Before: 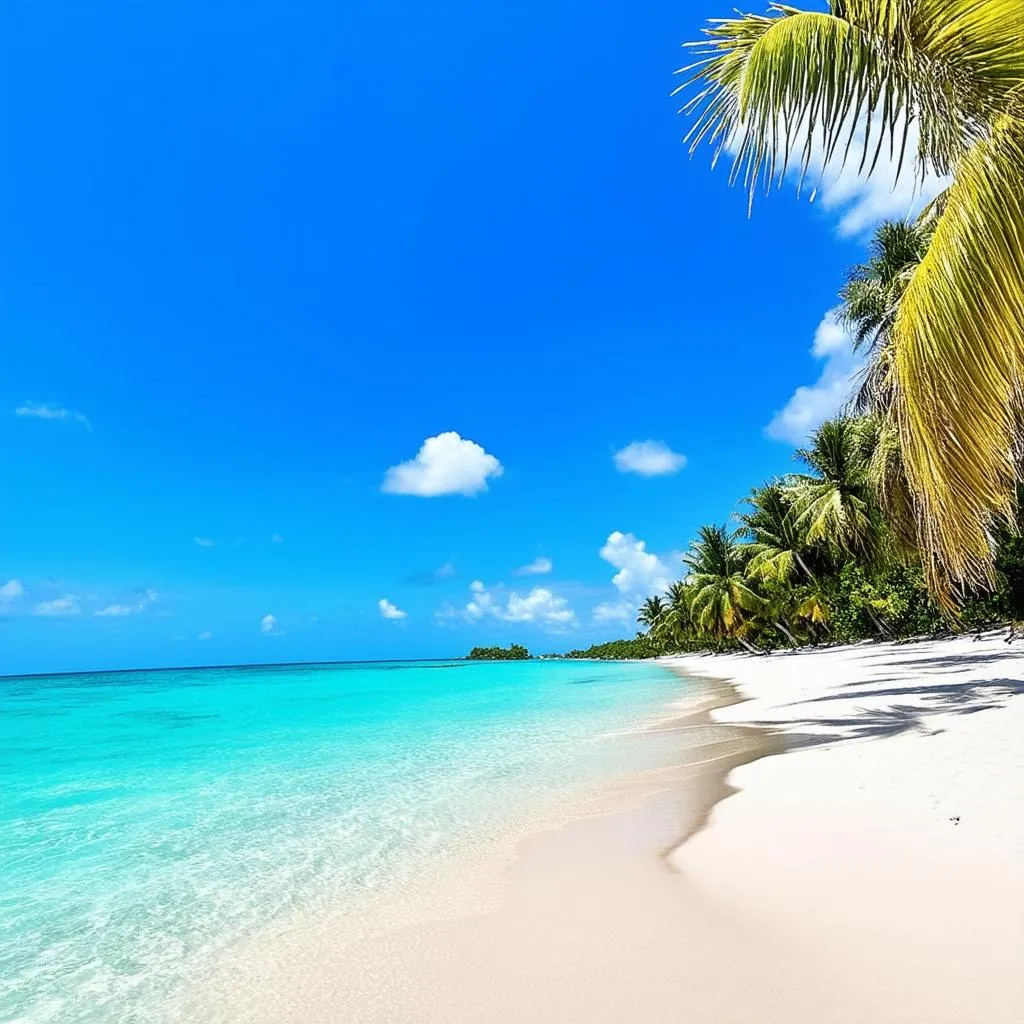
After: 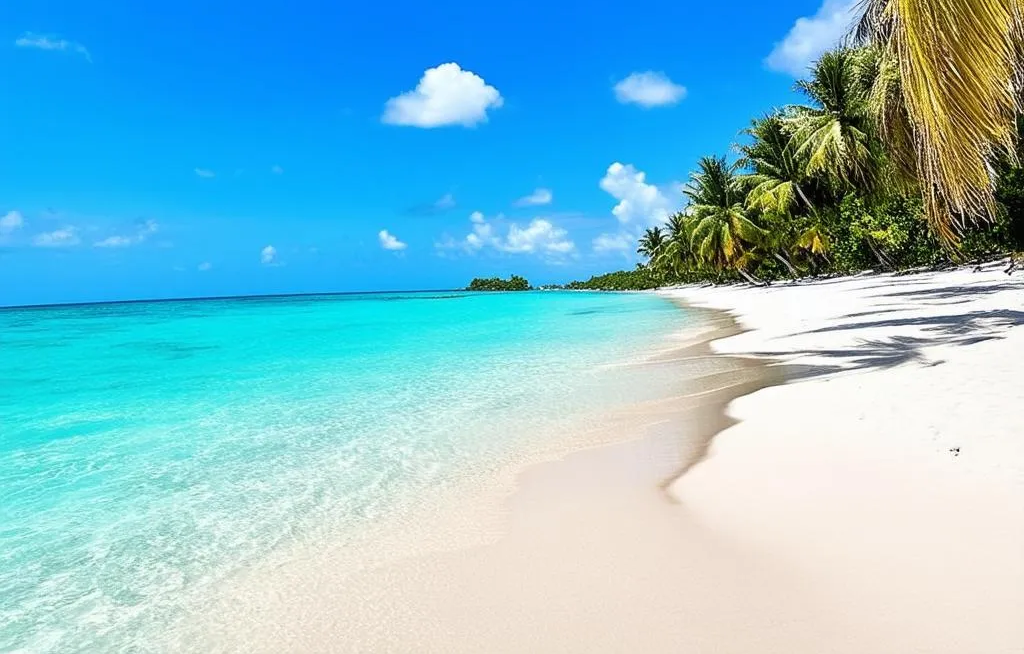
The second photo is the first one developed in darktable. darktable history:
crop and rotate: top 36.088%
